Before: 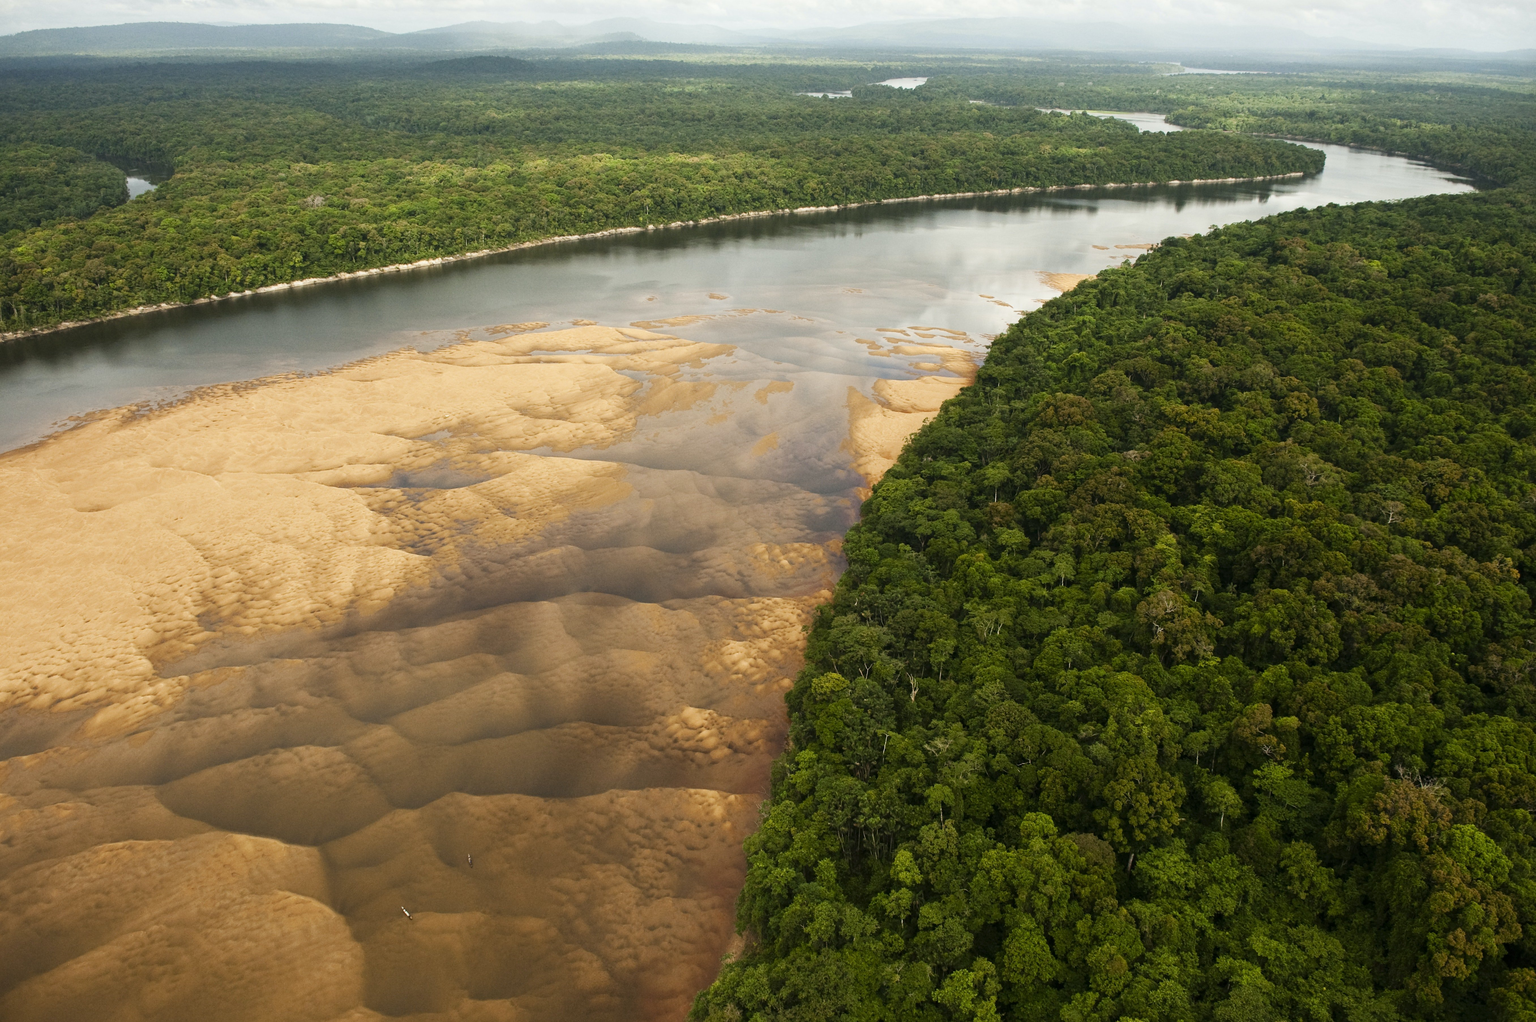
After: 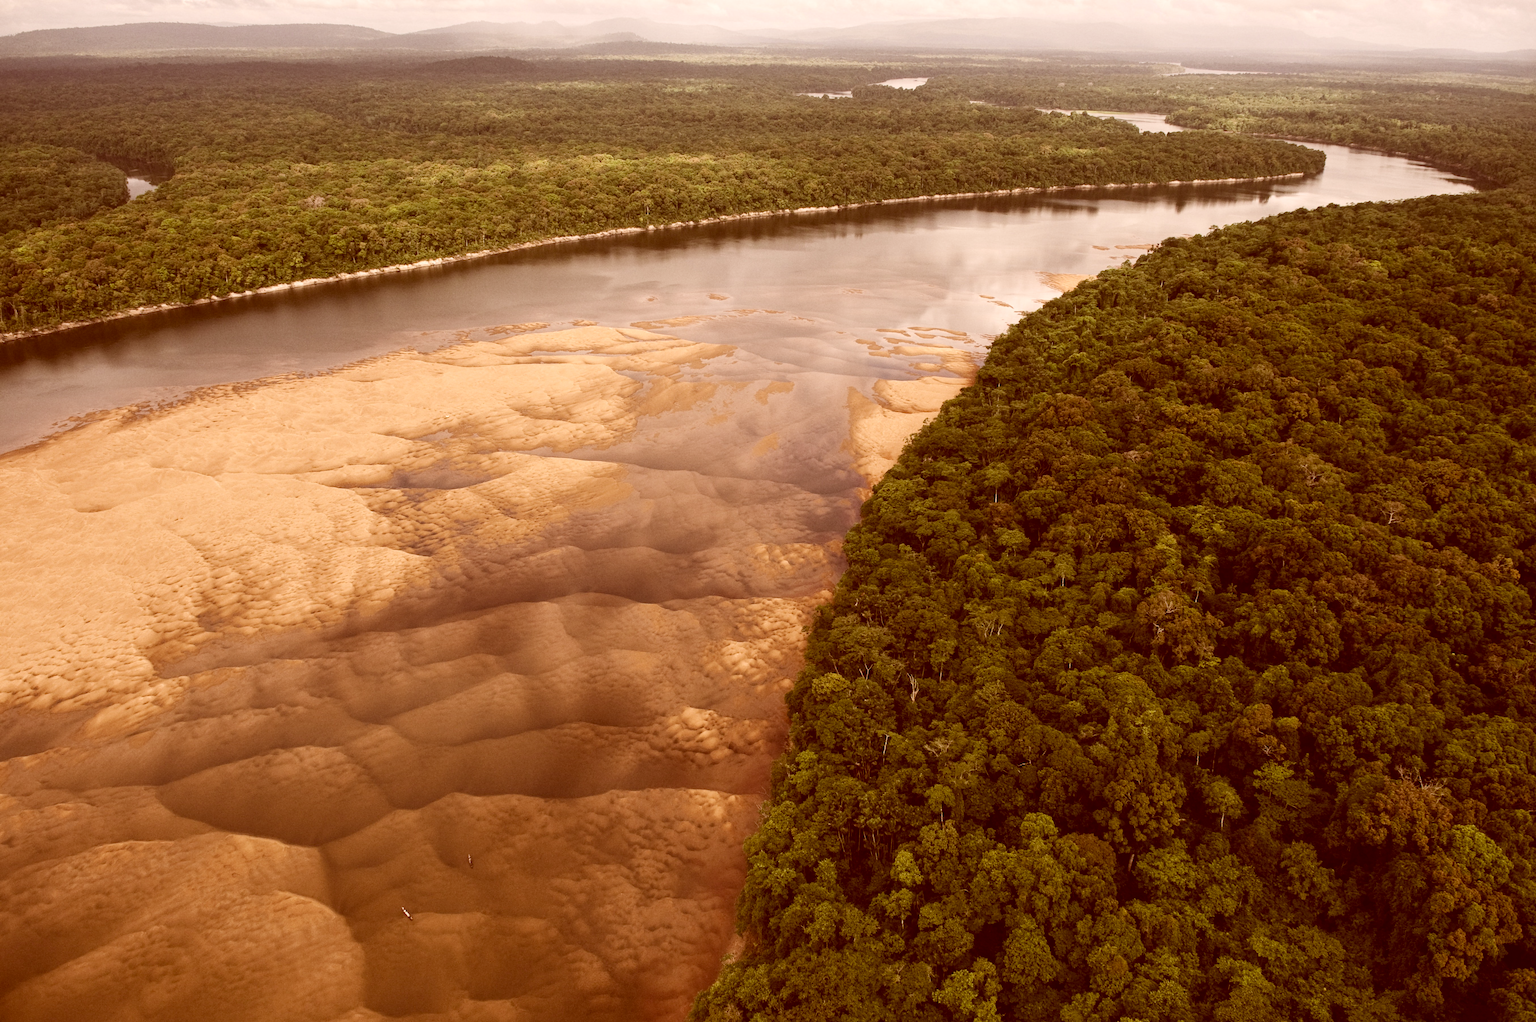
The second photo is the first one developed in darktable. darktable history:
local contrast: highlights 104%, shadows 102%, detail 119%, midtone range 0.2
color correction: highlights a* 9.38, highlights b* 9.02, shadows a* 39.21, shadows b* 39.81, saturation 0.767
